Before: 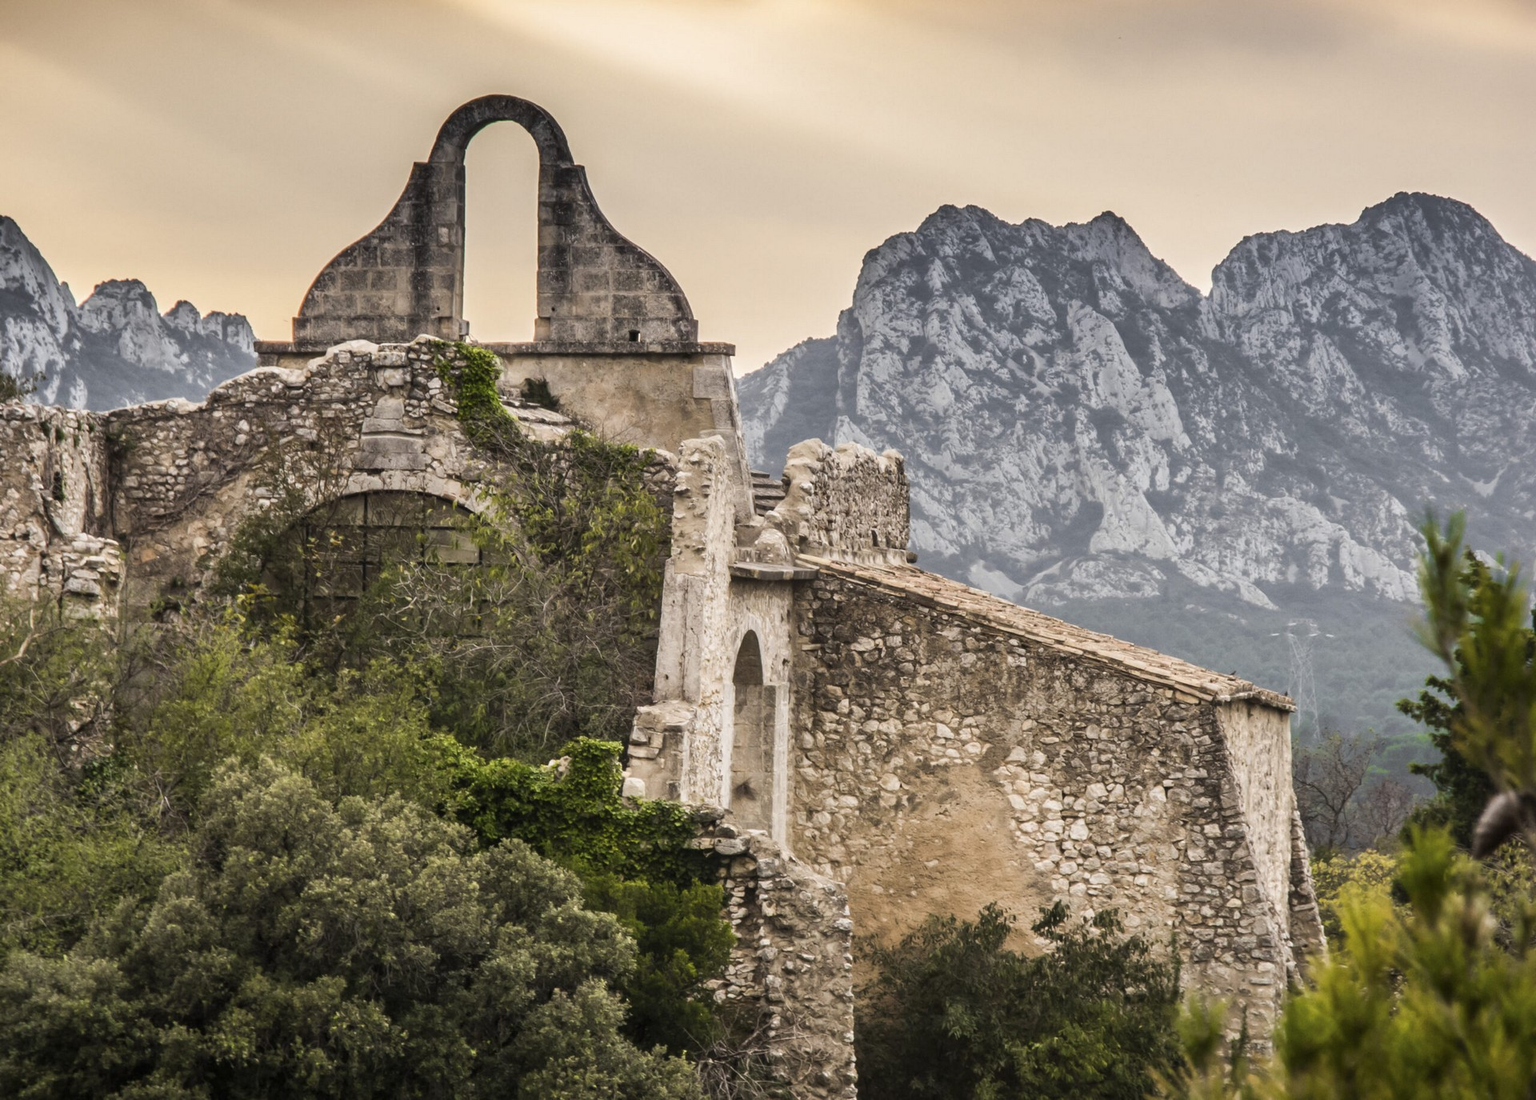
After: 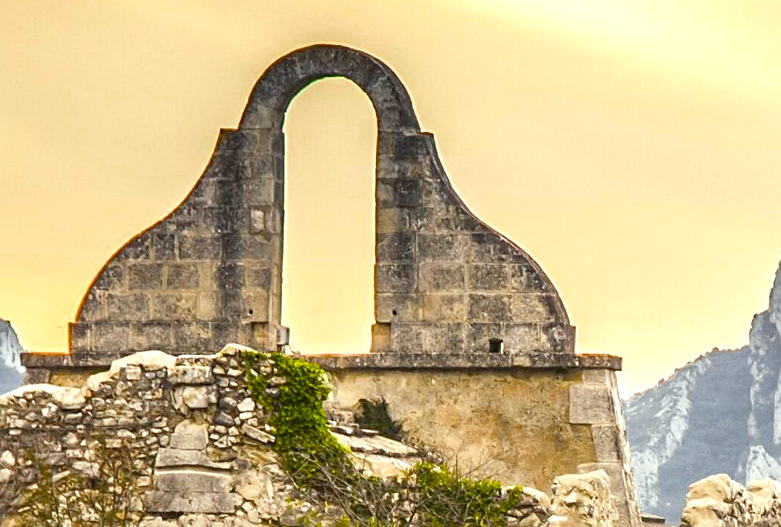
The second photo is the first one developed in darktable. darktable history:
color balance rgb: linear chroma grading › global chroma 24.947%, perceptual saturation grading › global saturation 38.88%, global vibrance -7.623%, contrast -13.289%, saturation formula JzAzBz (2021)
crop: left 15.471%, top 5.423%, right 43.812%, bottom 56.198%
levels: black 3.89%, levels [0, 0.492, 0.984]
exposure: black level correction 0.001, exposure 0.961 EV, compensate highlight preservation false
sharpen: on, module defaults
color correction: highlights a* -4.67, highlights b* 5.05, saturation 0.95
